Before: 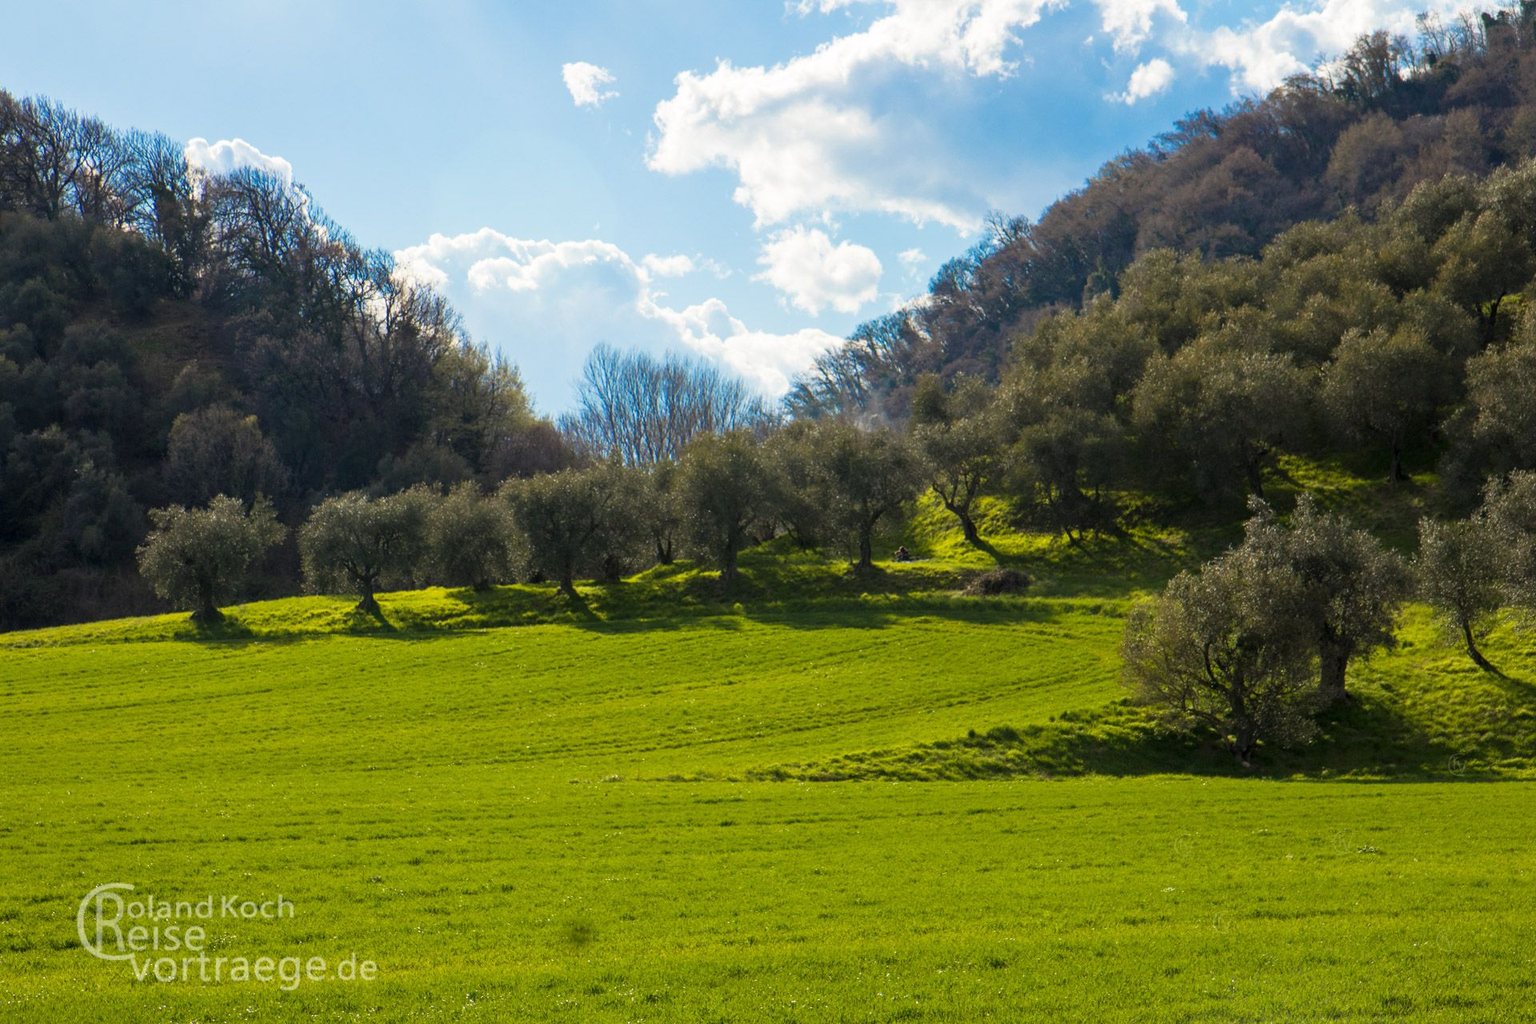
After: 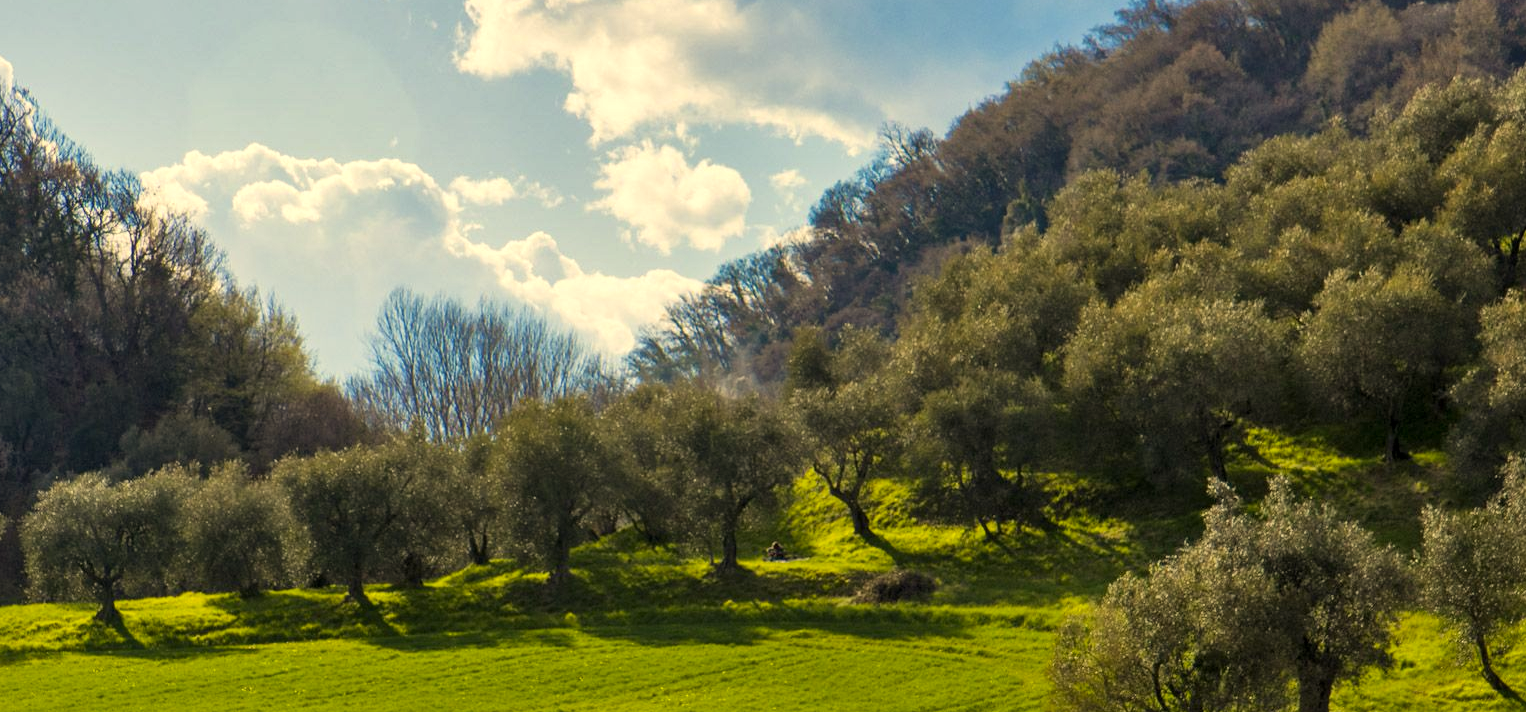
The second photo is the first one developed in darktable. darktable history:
local contrast: mode bilateral grid, contrast 20, coarseness 50, detail 120%, midtone range 0.2
shadows and highlights: shadows 49, highlights -41, soften with gaussian
crop: left 18.38%, top 11.092%, right 2.134%, bottom 33.217%
color correction: highlights a* 2.72, highlights b* 22.8
exposure: compensate highlight preservation false
